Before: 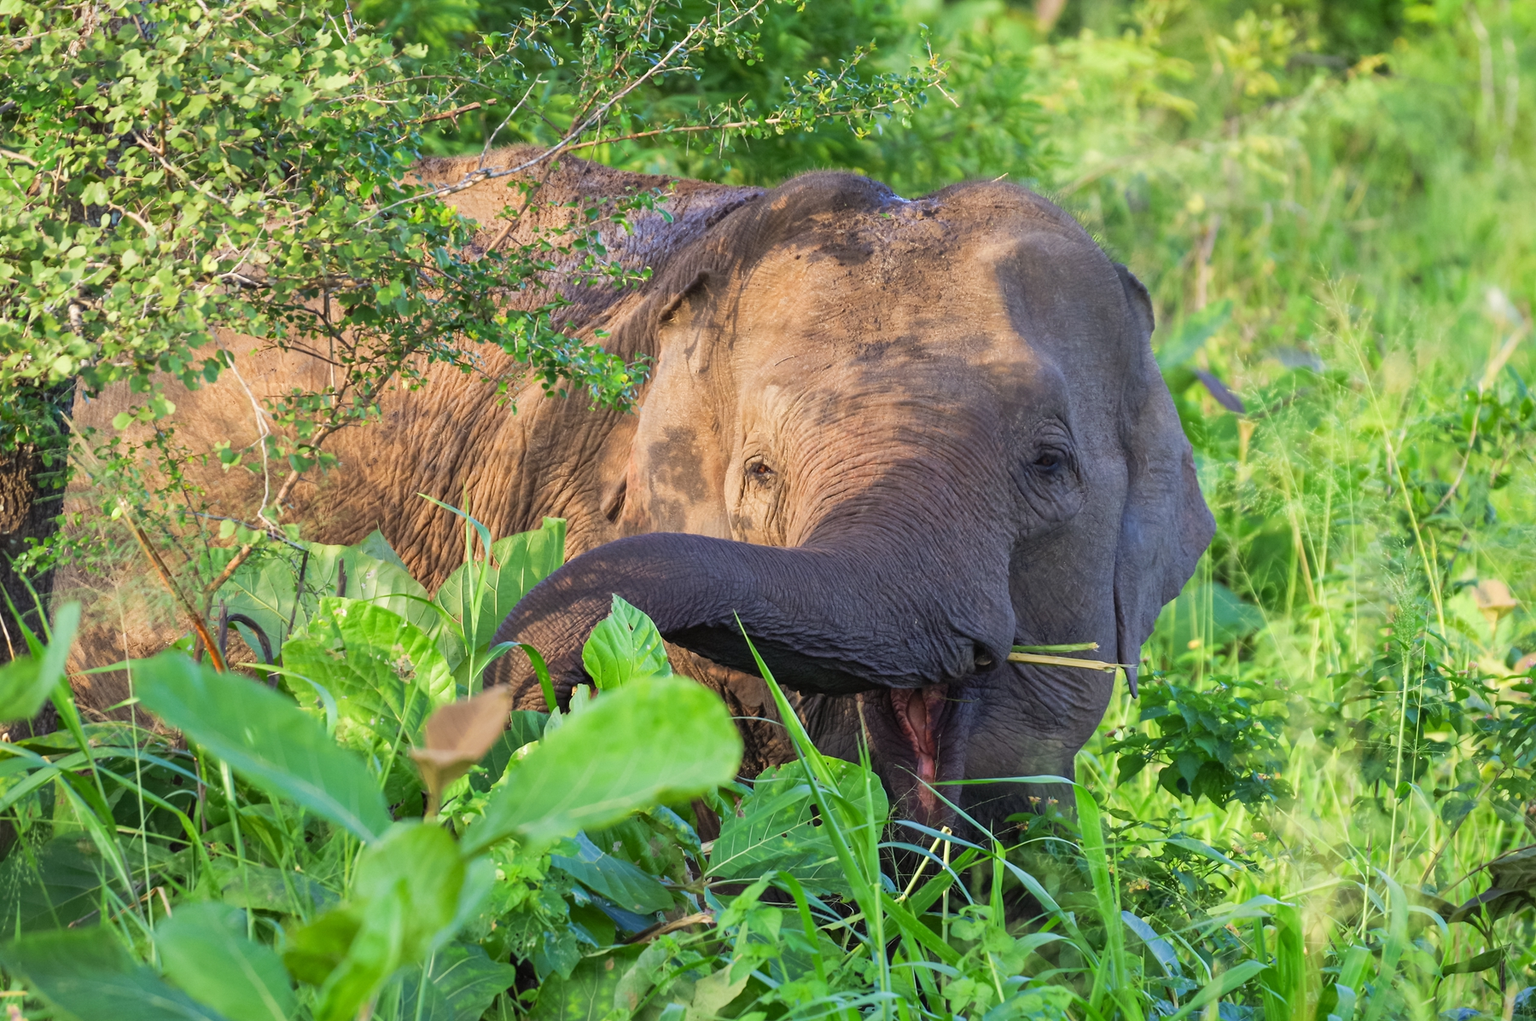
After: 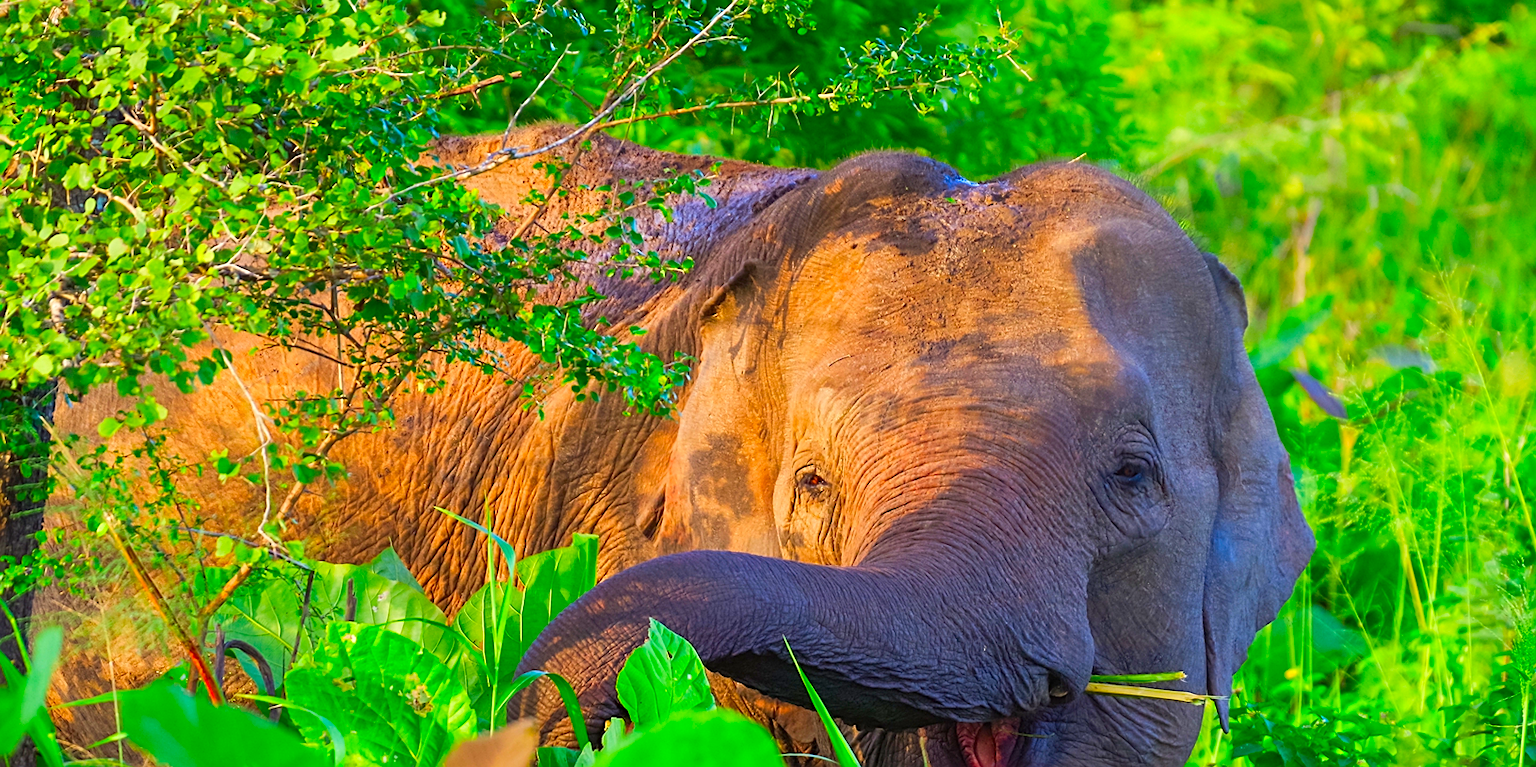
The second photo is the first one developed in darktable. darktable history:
sharpen: on, module defaults
color correction: highlights b* -0.05, saturation 2.13
crop: left 1.576%, top 3.4%, right 7.781%, bottom 28.504%
